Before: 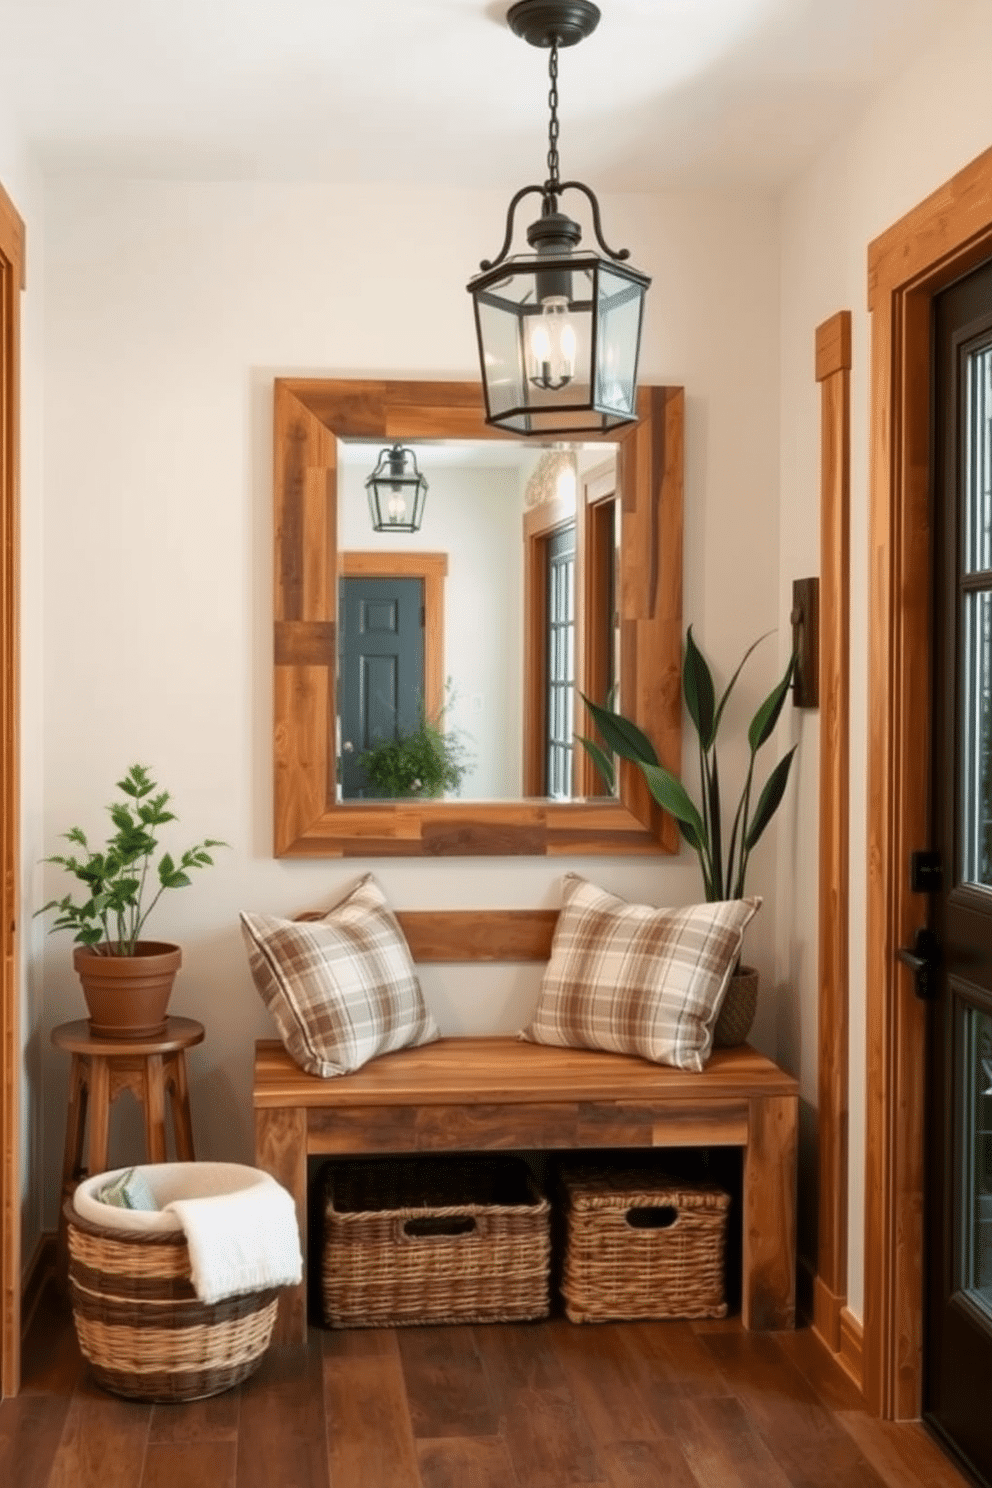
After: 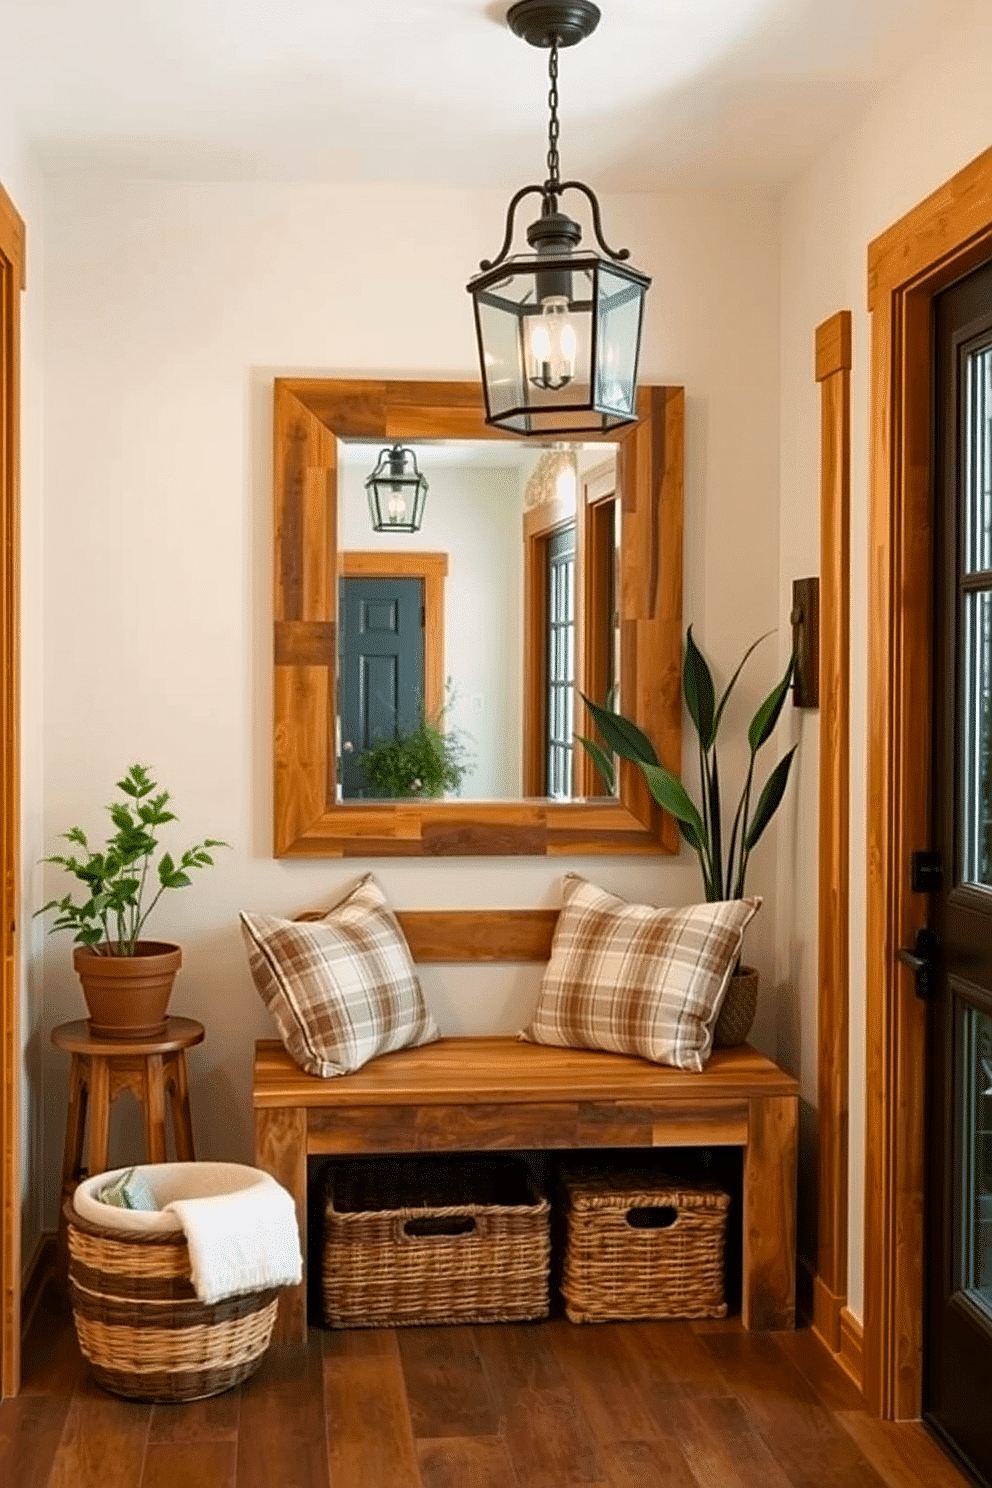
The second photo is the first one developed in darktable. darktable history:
sharpen: on, module defaults
color balance rgb: perceptual saturation grading › global saturation 7.576%, perceptual saturation grading › shadows 3.236%, global vibrance 20%
haze removal: on, module defaults
